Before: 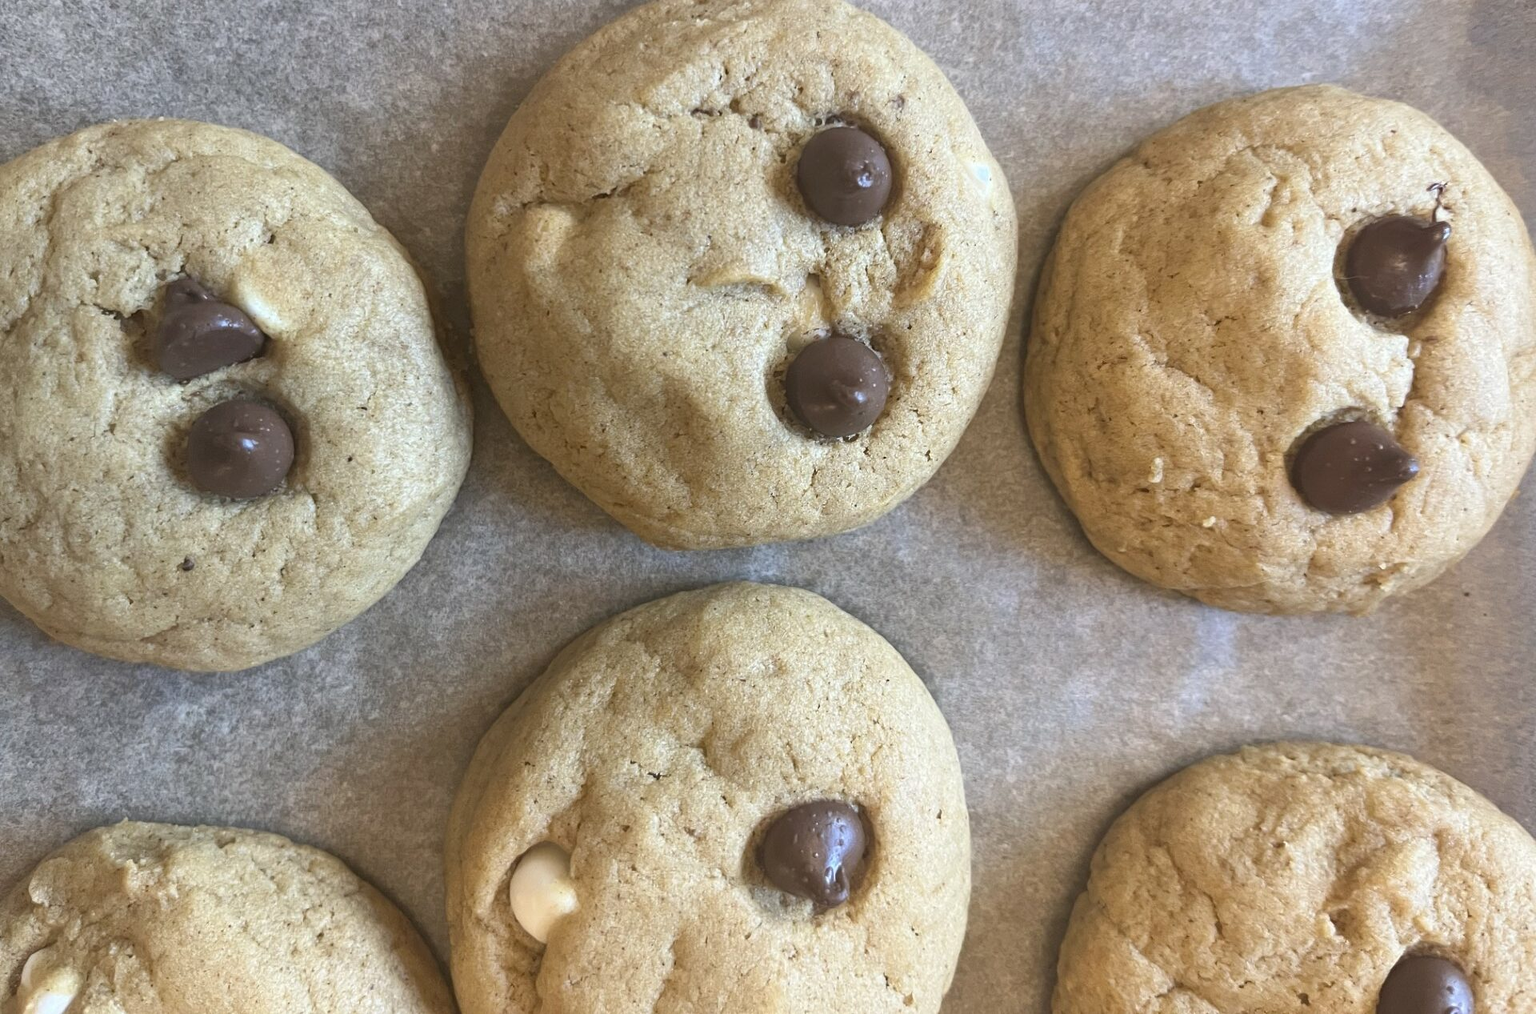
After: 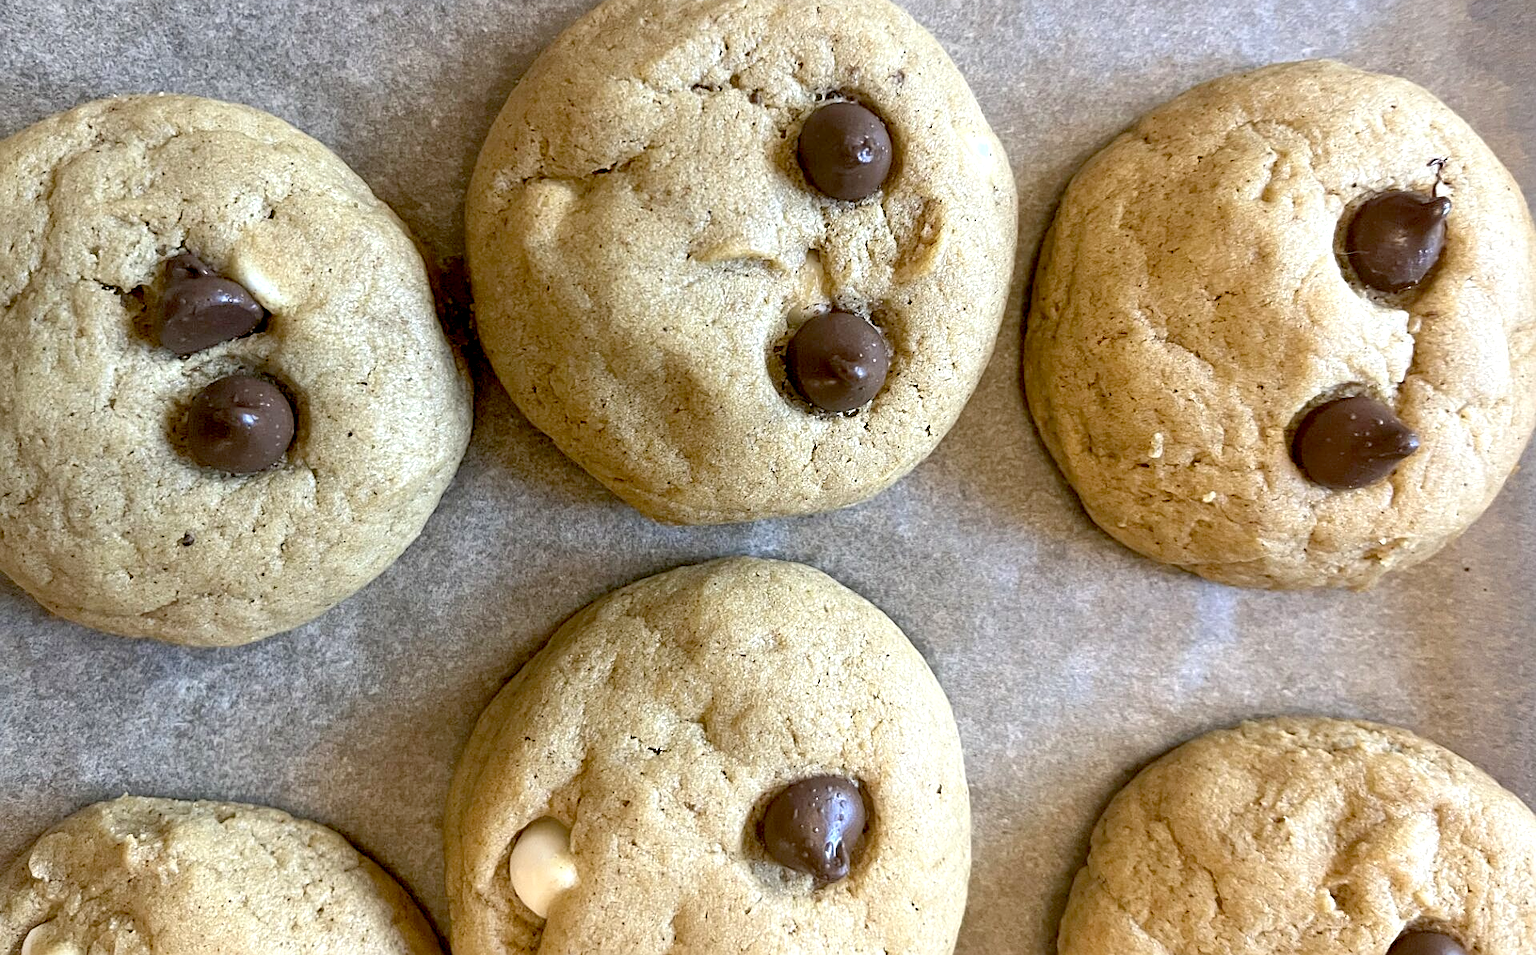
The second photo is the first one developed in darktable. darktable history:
sharpen: on, module defaults
crop and rotate: top 2.511%, bottom 3.185%
exposure: black level correction 0.031, exposure 0.319 EV, compensate highlight preservation false
